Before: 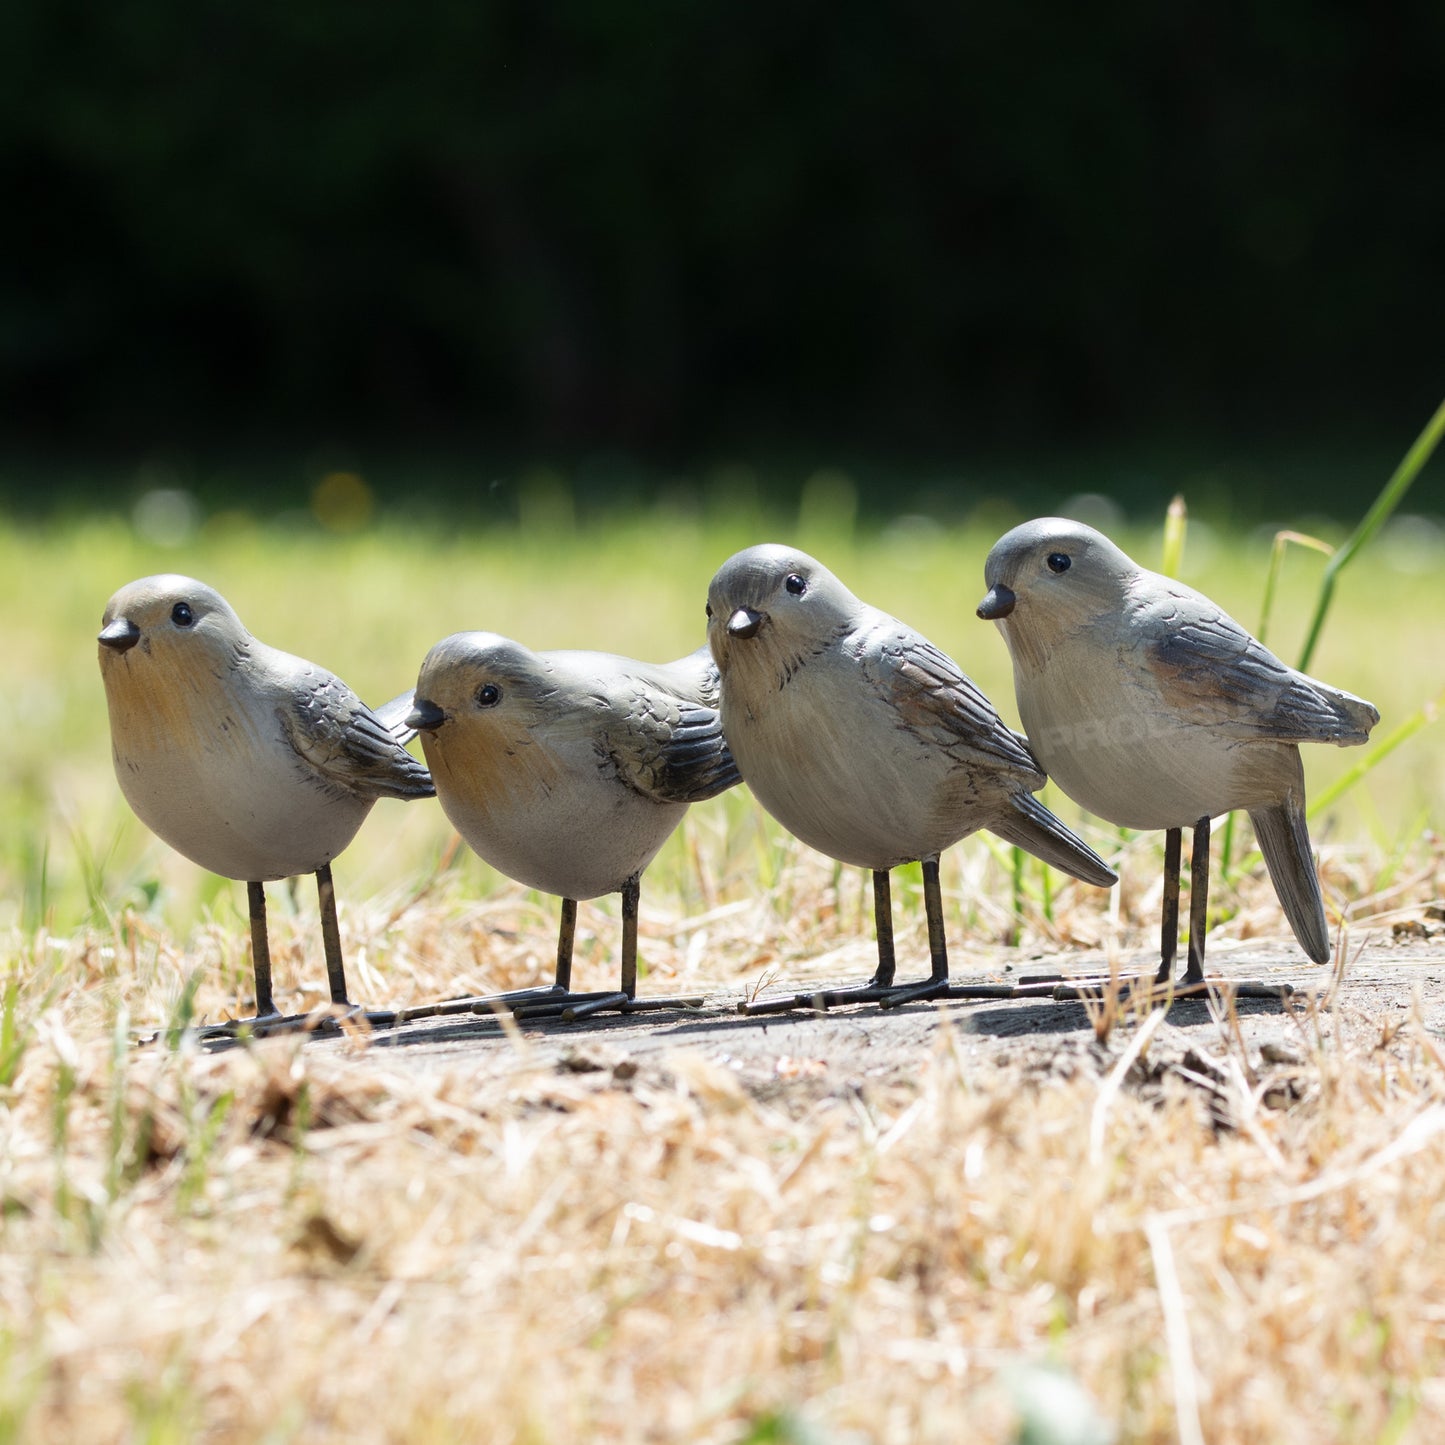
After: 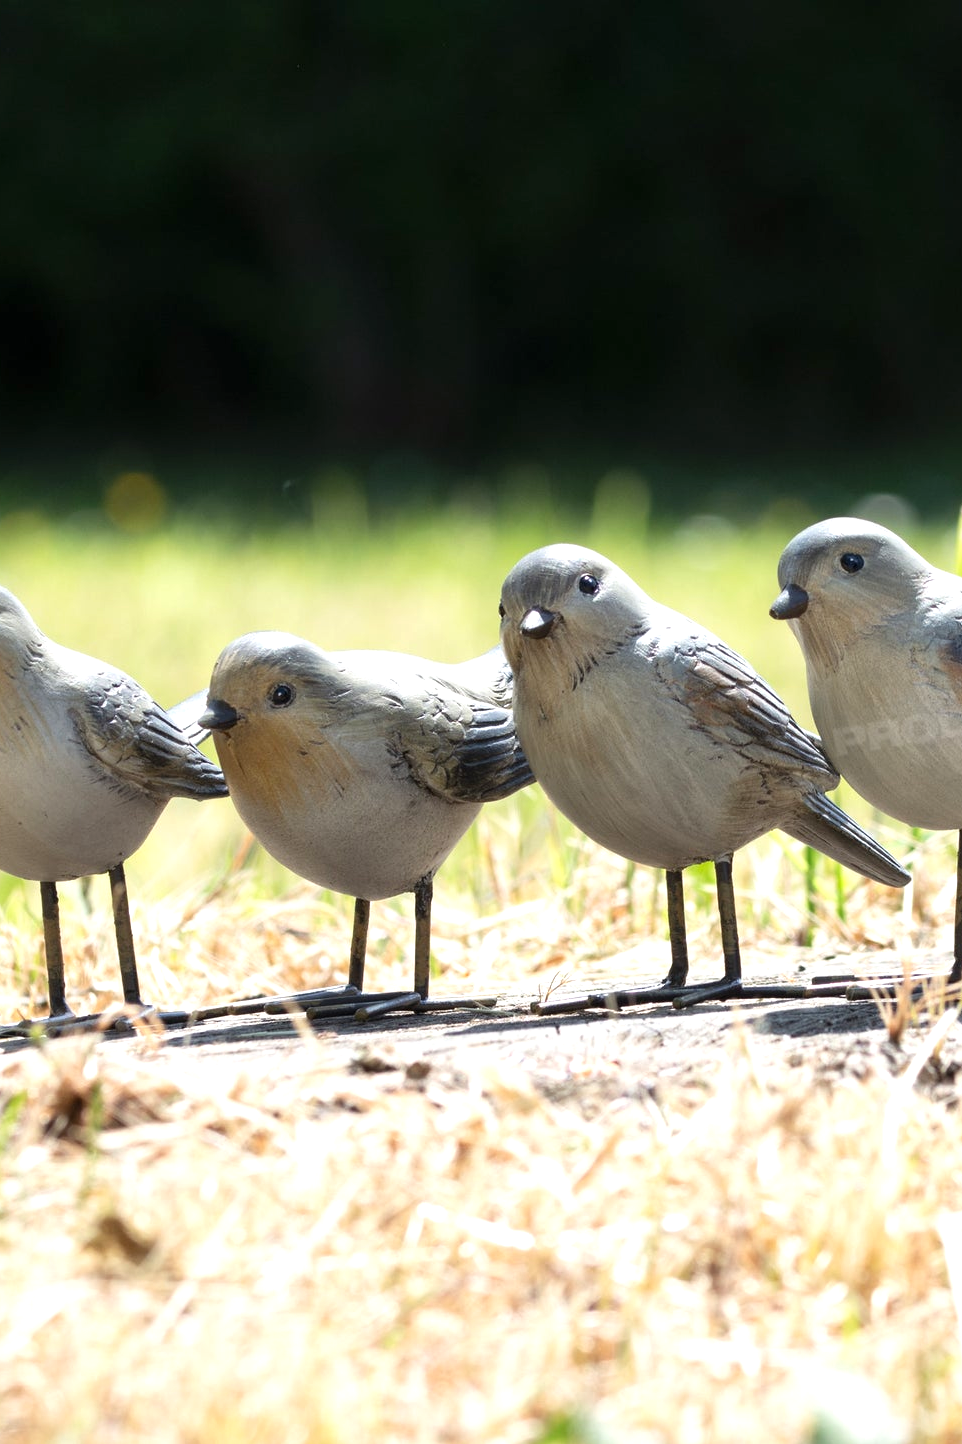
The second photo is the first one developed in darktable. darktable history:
exposure: exposure 0.49 EV, compensate highlight preservation false
crop and rotate: left 14.39%, right 18.979%
